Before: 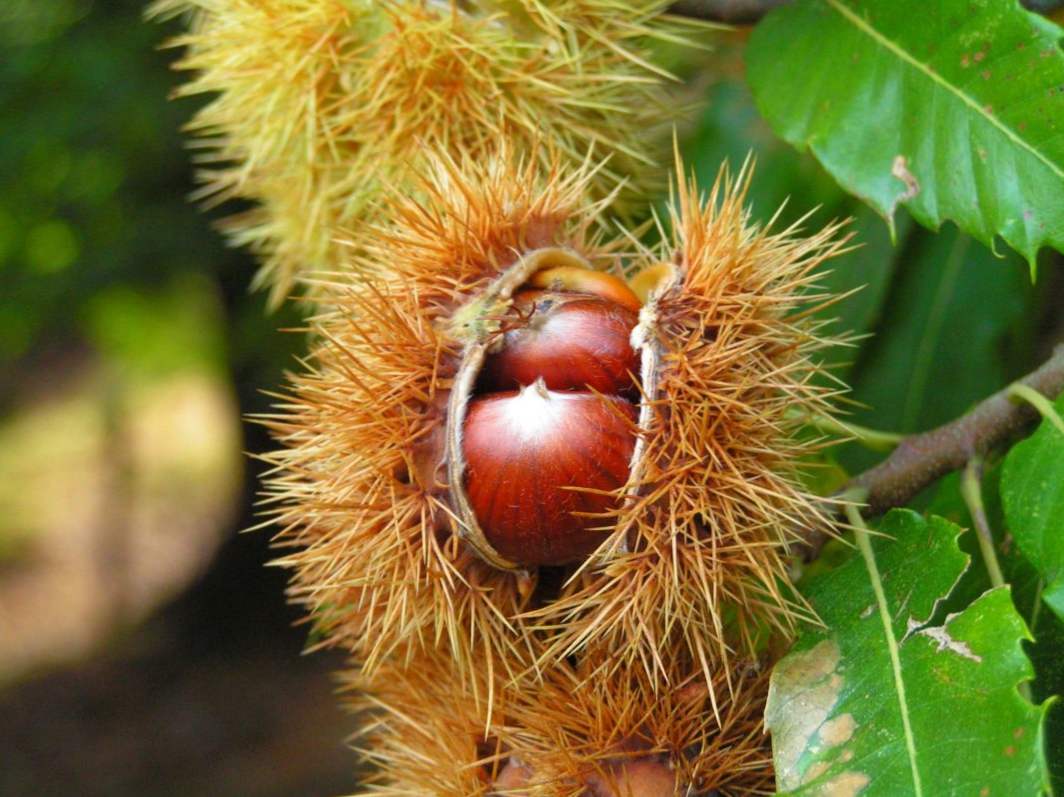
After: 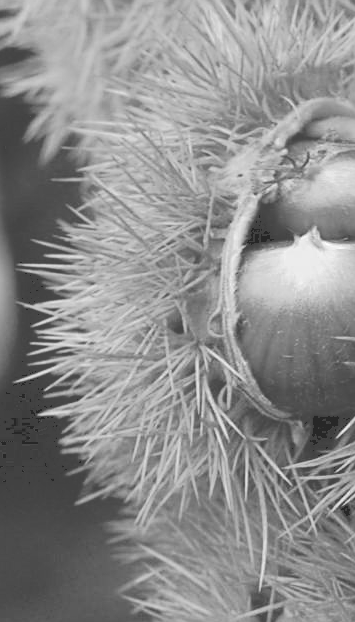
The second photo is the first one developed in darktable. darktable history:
color zones: curves: ch0 [(0, 0.613) (0.01, 0.613) (0.245, 0.448) (0.498, 0.529) (0.642, 0.665) (0.879, 0.777) (0.99, 0.613)]; ch1 [(0, 0) (0.143, 0) (0.286, 0) (0.429, 0) (0.571, 0) (0.714, 0) (0.857, 0)]
filmic rgb: black relative exposure -14.34 EV, white relative exposure 3.39 EV, hardness 7.87, contrast 0.992
tone curve: curves: ch0 [(0, 0) (0.003, 0.278) (0.011, 0.282) (0.025, 0.282) (0.044, 0.29) (0.069, 0.295) (0.1, 0.306) (0.136, 0.316) (0.177, 0.33) (0.224, 0.358) (0.277, 0.403) (0.335, 0.451) (0.399, 0.505) (0.468, 0.558) (0.543, 0.611) (0.623, 0.679) (0.709, 0.751) (0.801, 0.815) (0.898, 0.863) (1, 1)], preserve colors none
sharpen: amount 0.494
exposure: black level correction 0.005, exposure 0.28 EV, compensate highlight preservation false
haze removal: strength -0.047, compatibility mode true, adaptive false
crop and rotate: left 21.282%, top 18.928%, right 45.331%, bottom 2.978%
